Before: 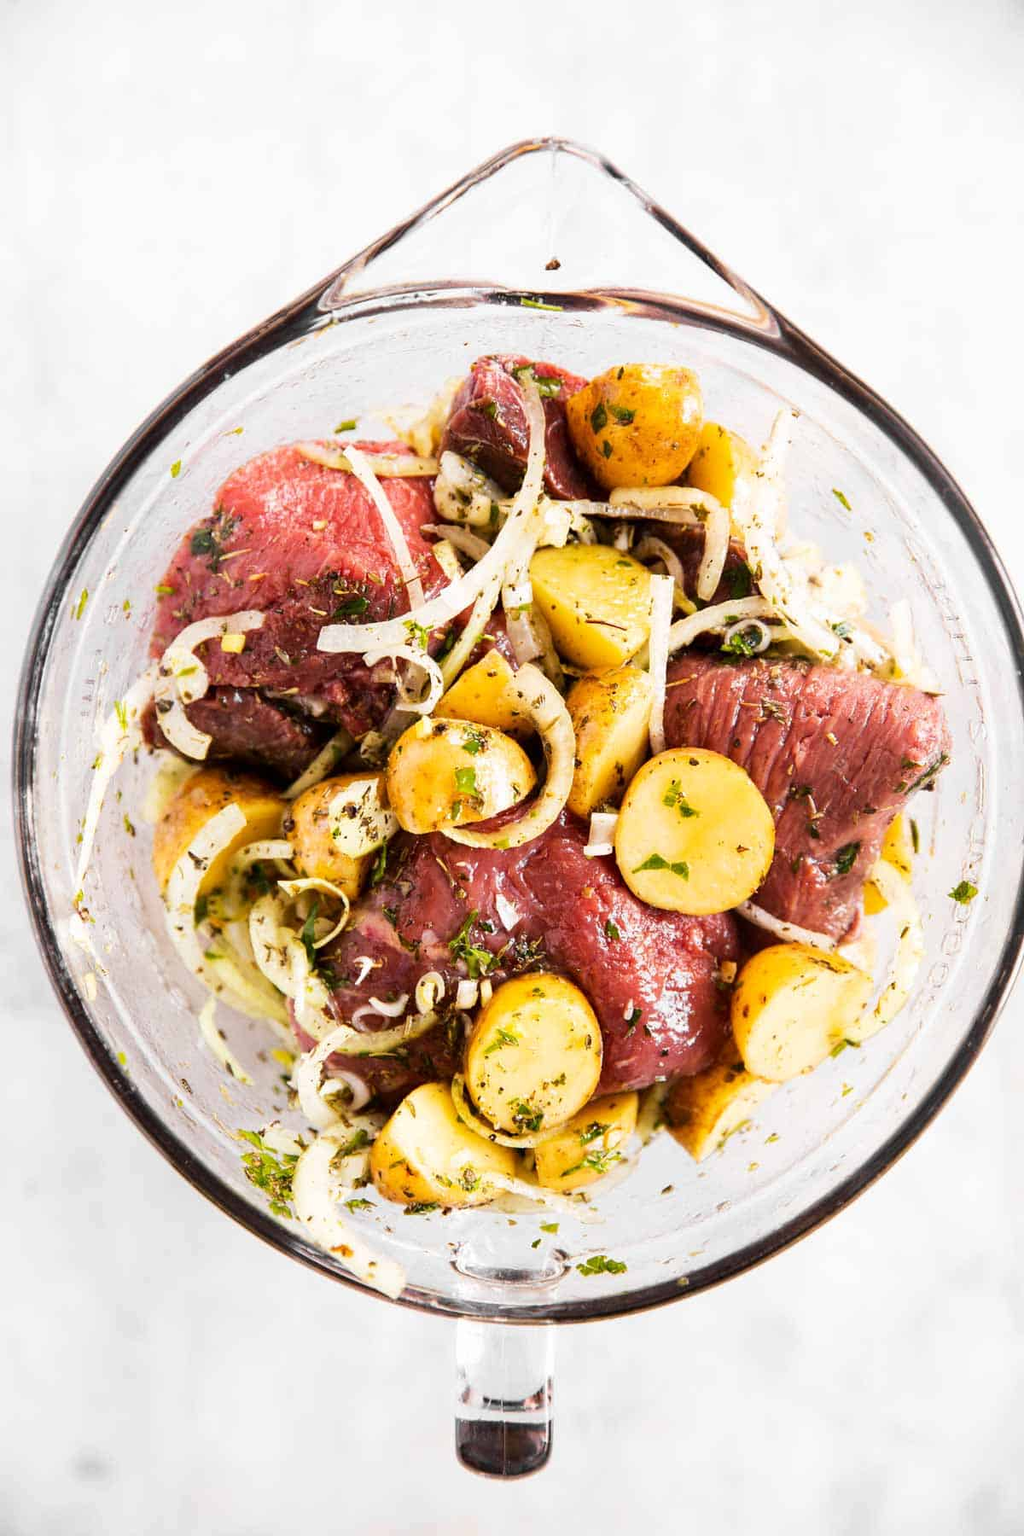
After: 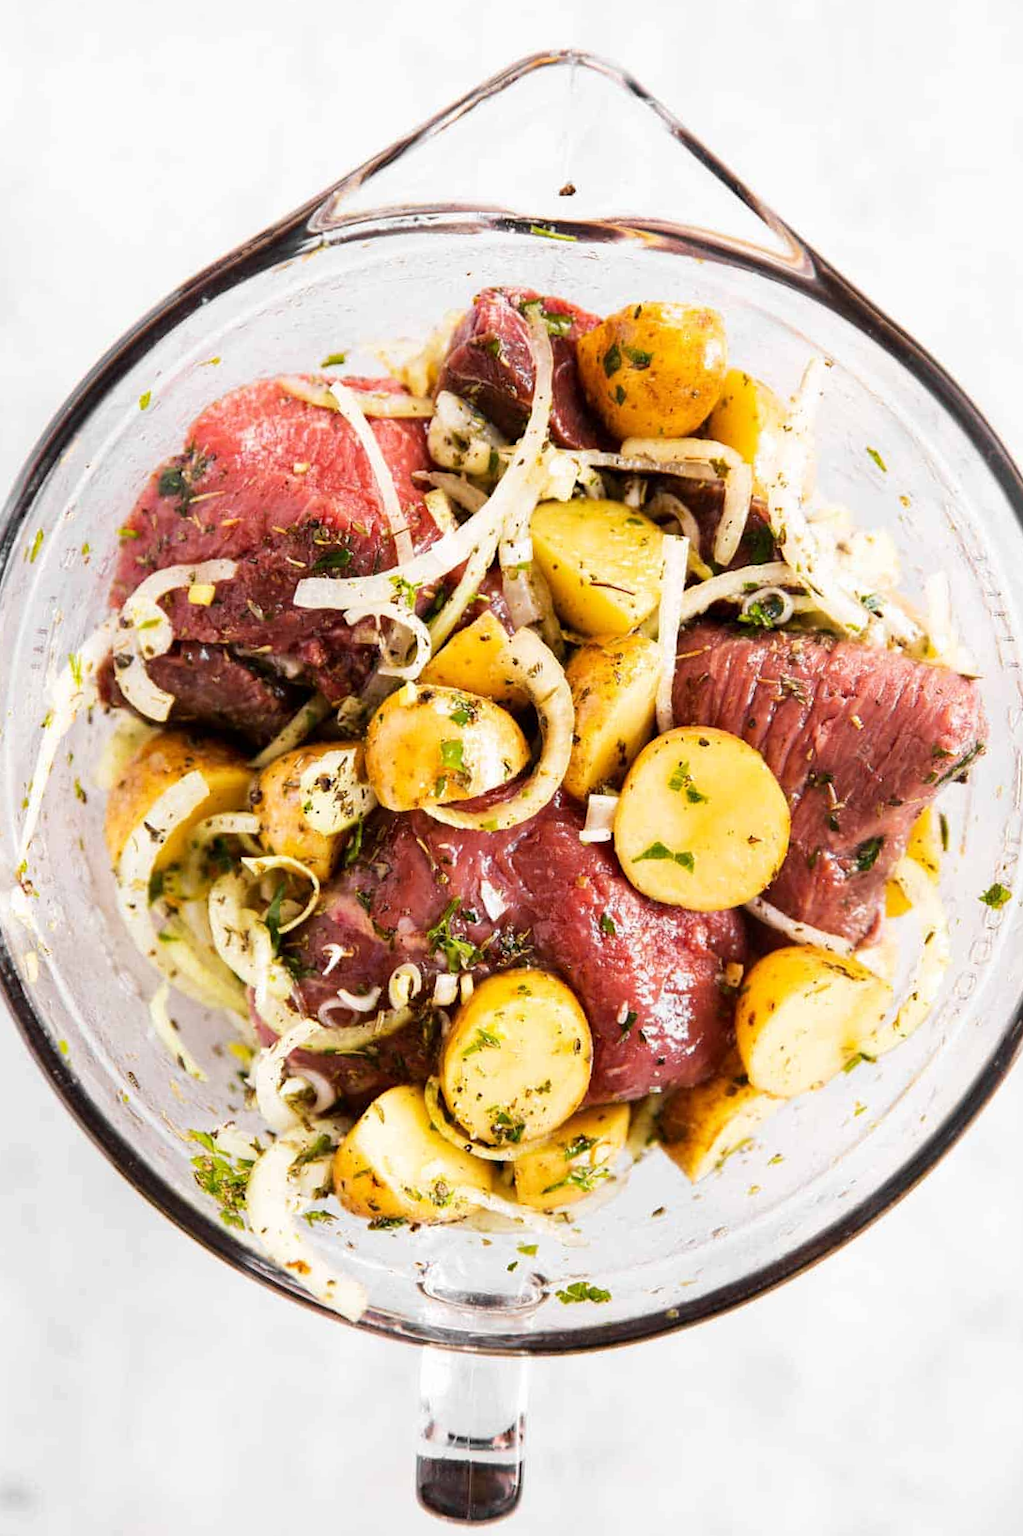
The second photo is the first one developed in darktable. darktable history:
crop and rotate: angle -1.96°, left 3.138%, top 3.939%, right 1.462%, bottom 0.616%
